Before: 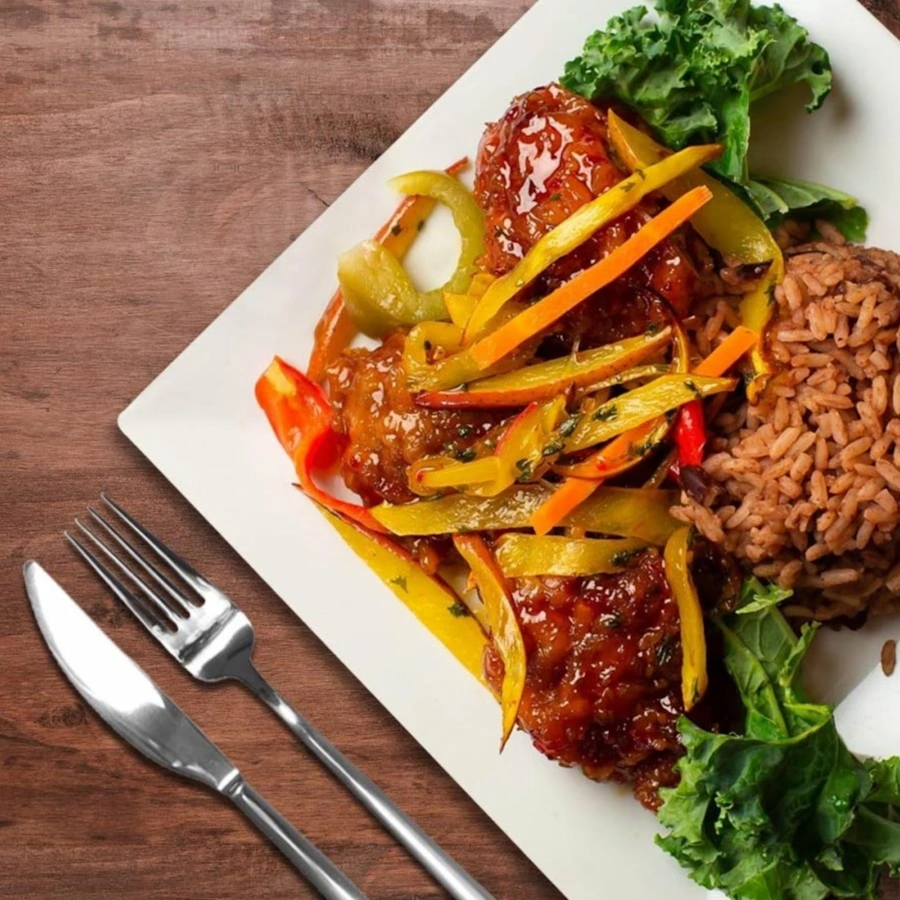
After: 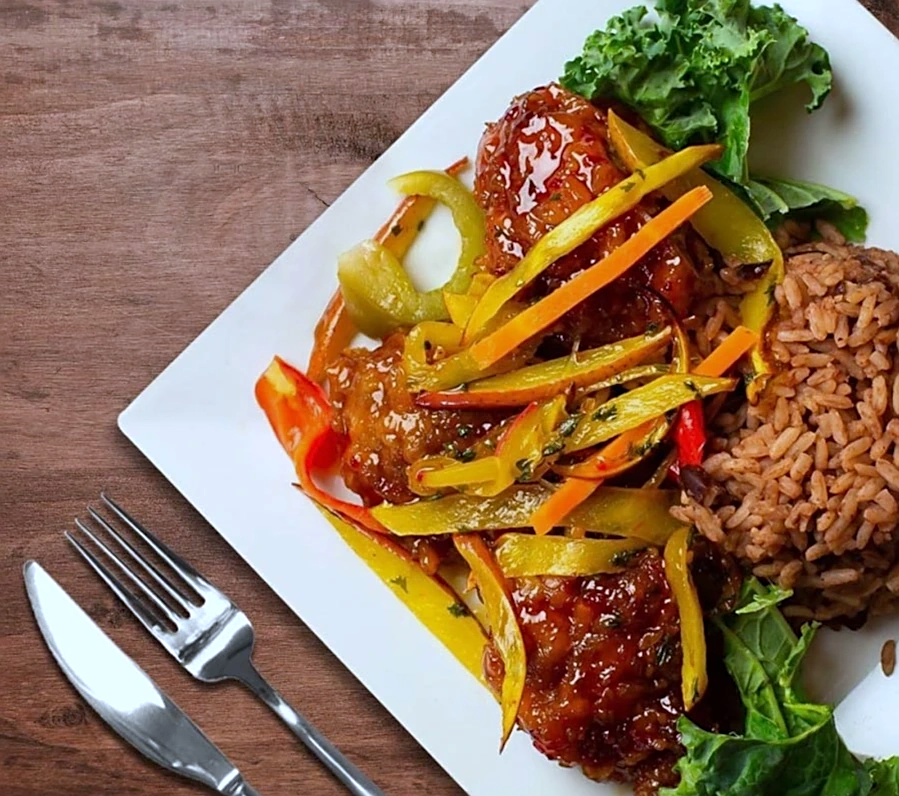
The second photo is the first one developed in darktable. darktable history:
white balance: red 0.924, blue 1.095
crop and rotate: top 0%, bottom 11.49%
sharpen: on, module defaults
